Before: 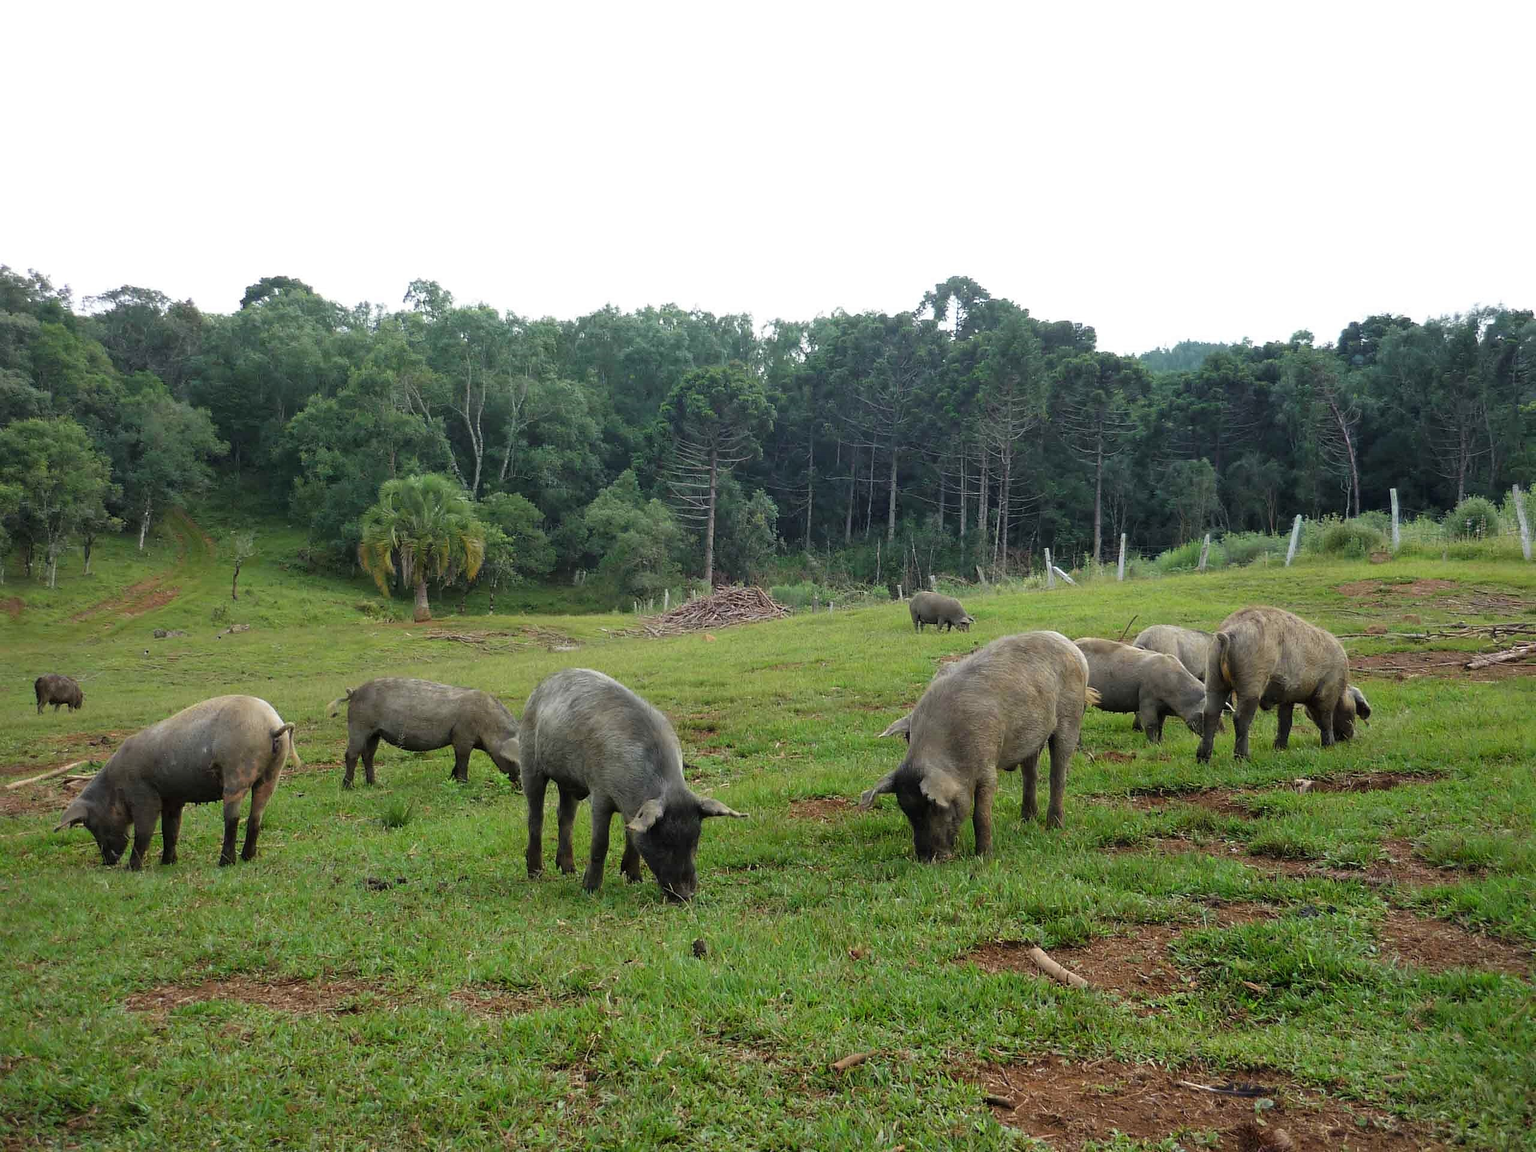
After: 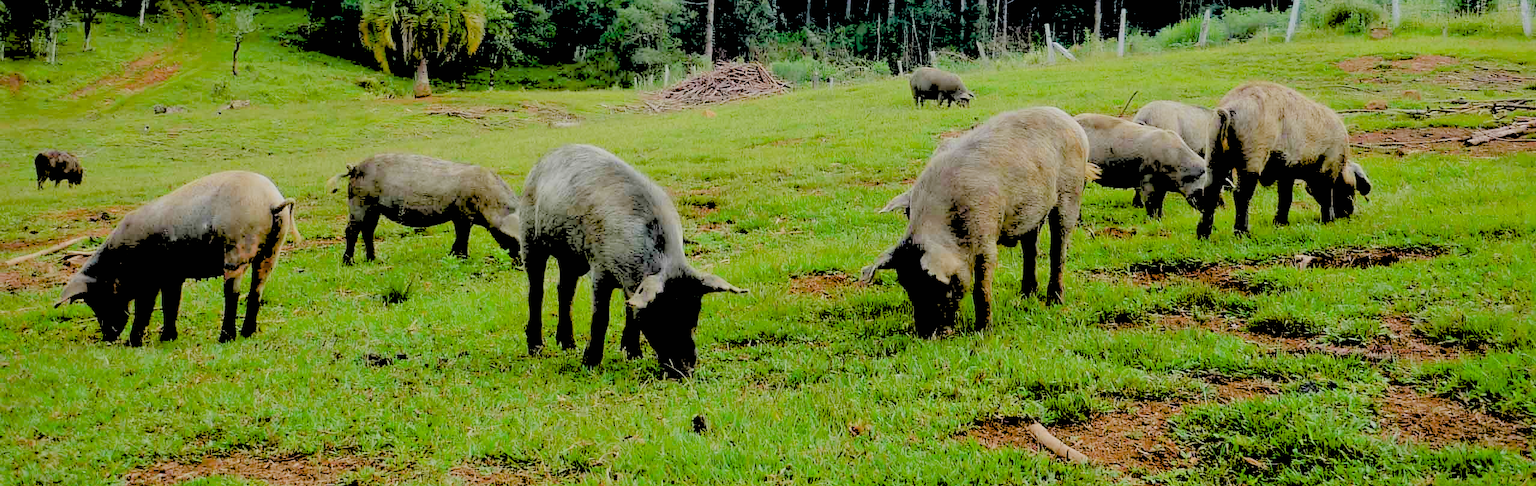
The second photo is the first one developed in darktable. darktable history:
crop: top 45.551%, bottom 12.262%
exposure: black level correction 0.04, exposure 0.5 EV, compensate highlight preservation false
shadows and highlights: on, module defaults
filmic rgb: black relative exposure -7.65 EV, white relative exposure 4.56 EV, hardness 3.61
rgb levels: levels [[0.027, 0.429, 0.996], [0, 0.5, 1], [0, 0.5, 1]]
